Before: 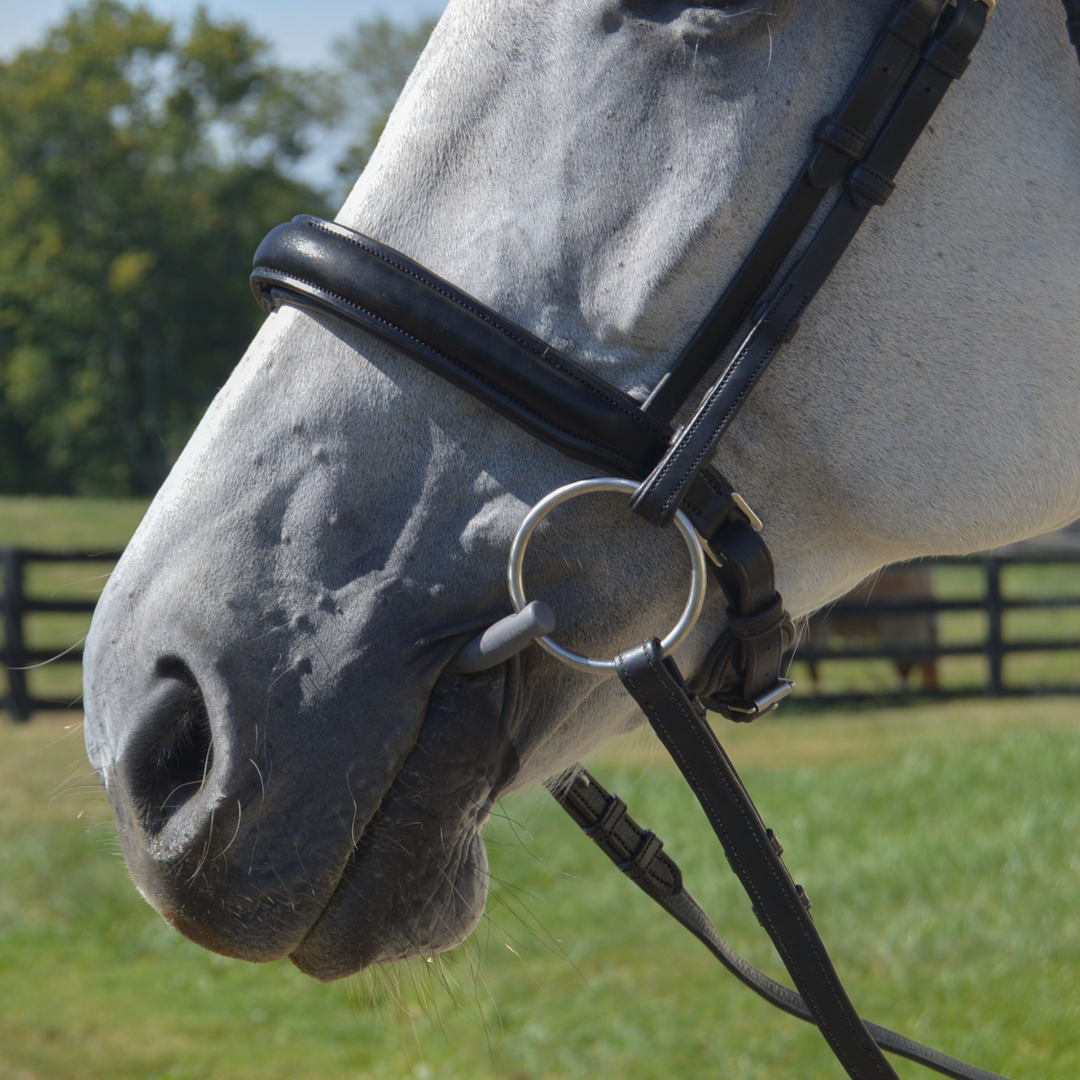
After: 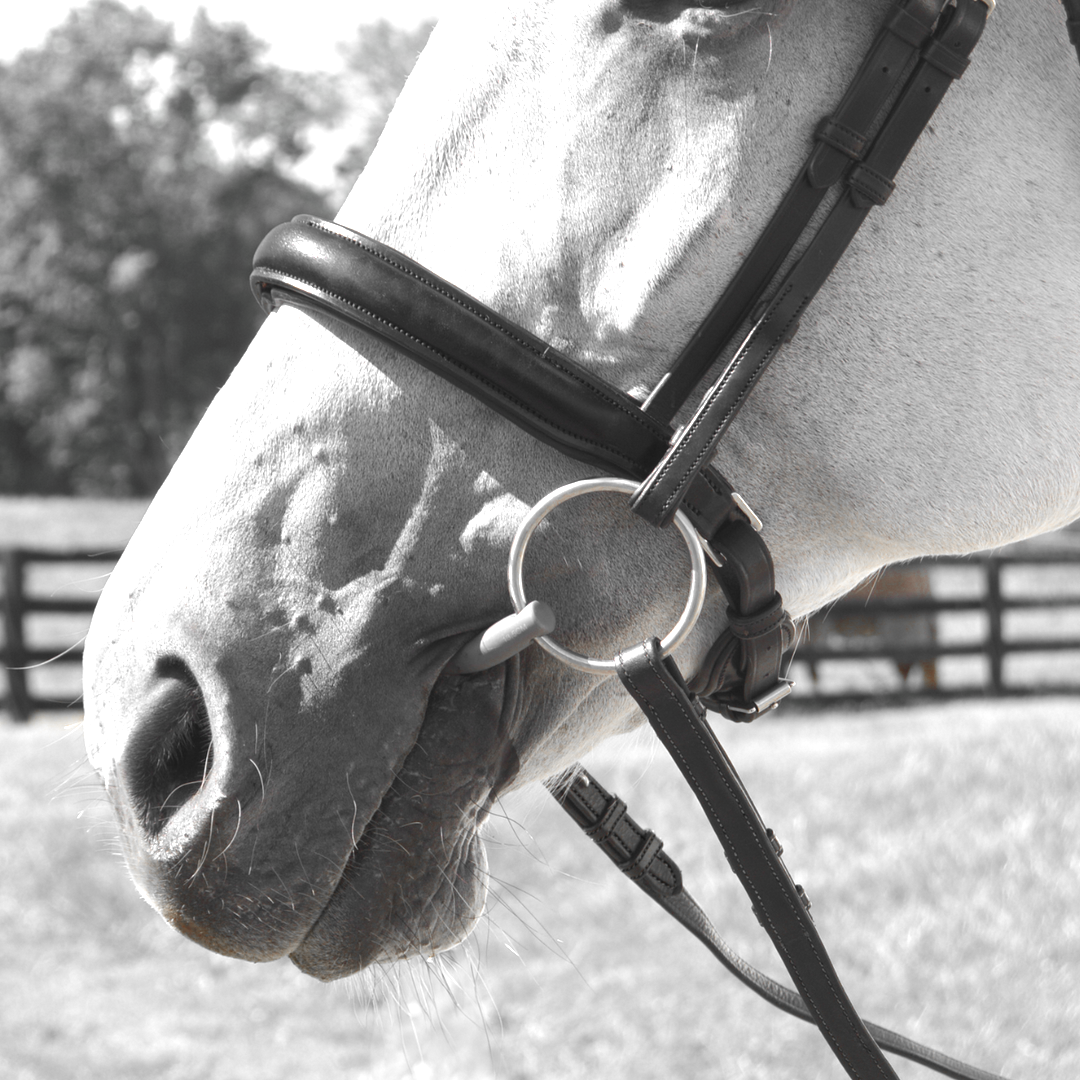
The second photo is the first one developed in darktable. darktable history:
color zones: curves: ch0 [(0, 0.497) (0.096, 0.361) (0.221, 0.538) (0.429, 0.5) (0.571, 0.5) (0.714, 0.5) (0.857, 0.5) (1, 0.497)]; ch1 [(0, 0.5) (0.143, 0.5) (0.257, -0.002) (0.429, 0.04) (0.571, -0.001) (0.714, -0.015) (0.857, 0.024) (1, 0.5)]
exposure: black level correction 0.001, exposure 1.398 EV, compensate highlight preservation false
